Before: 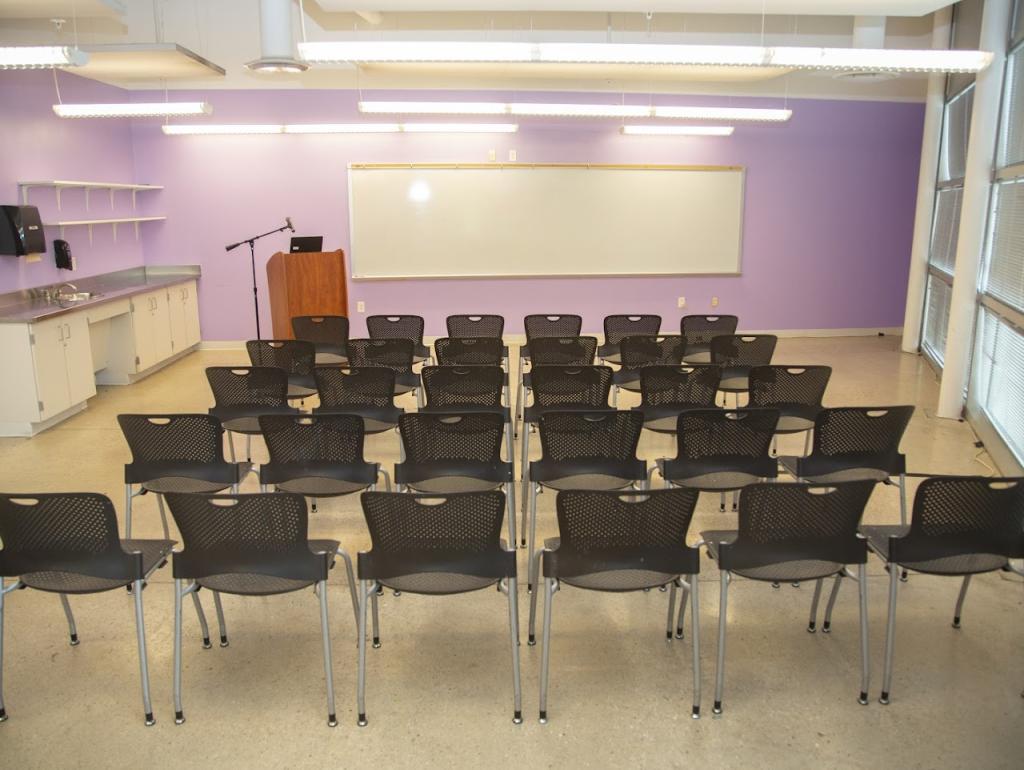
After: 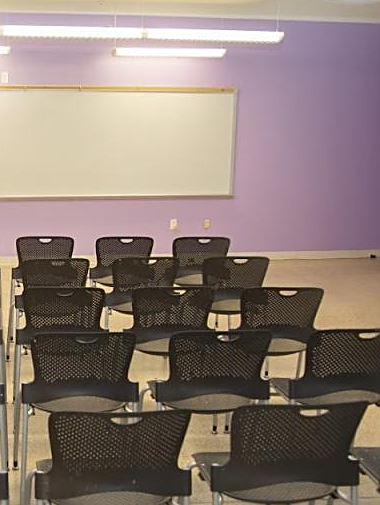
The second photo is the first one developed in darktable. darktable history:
sharpen: on, module defaults
crop and rotate: left 49.629%, top 10.131%, right 13.254%, bottom 24.169%
